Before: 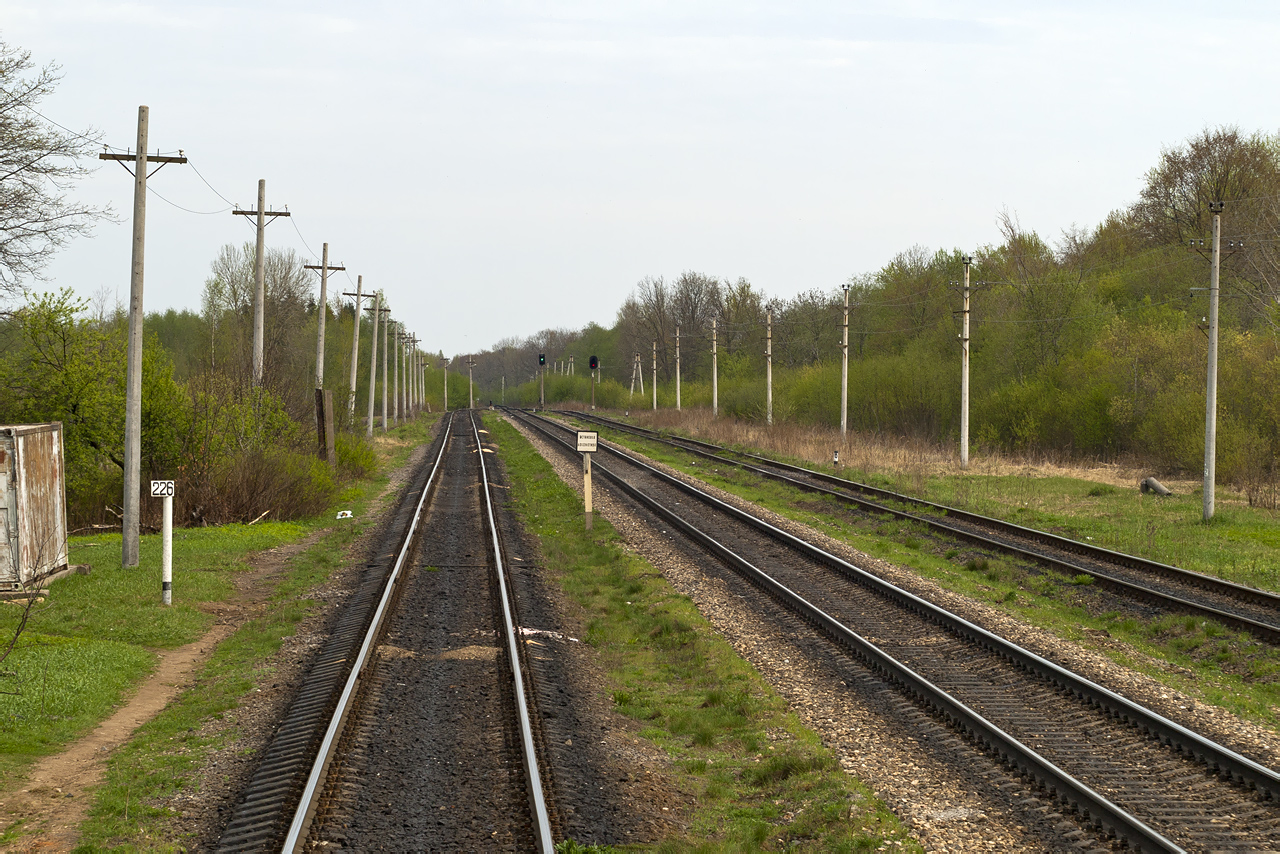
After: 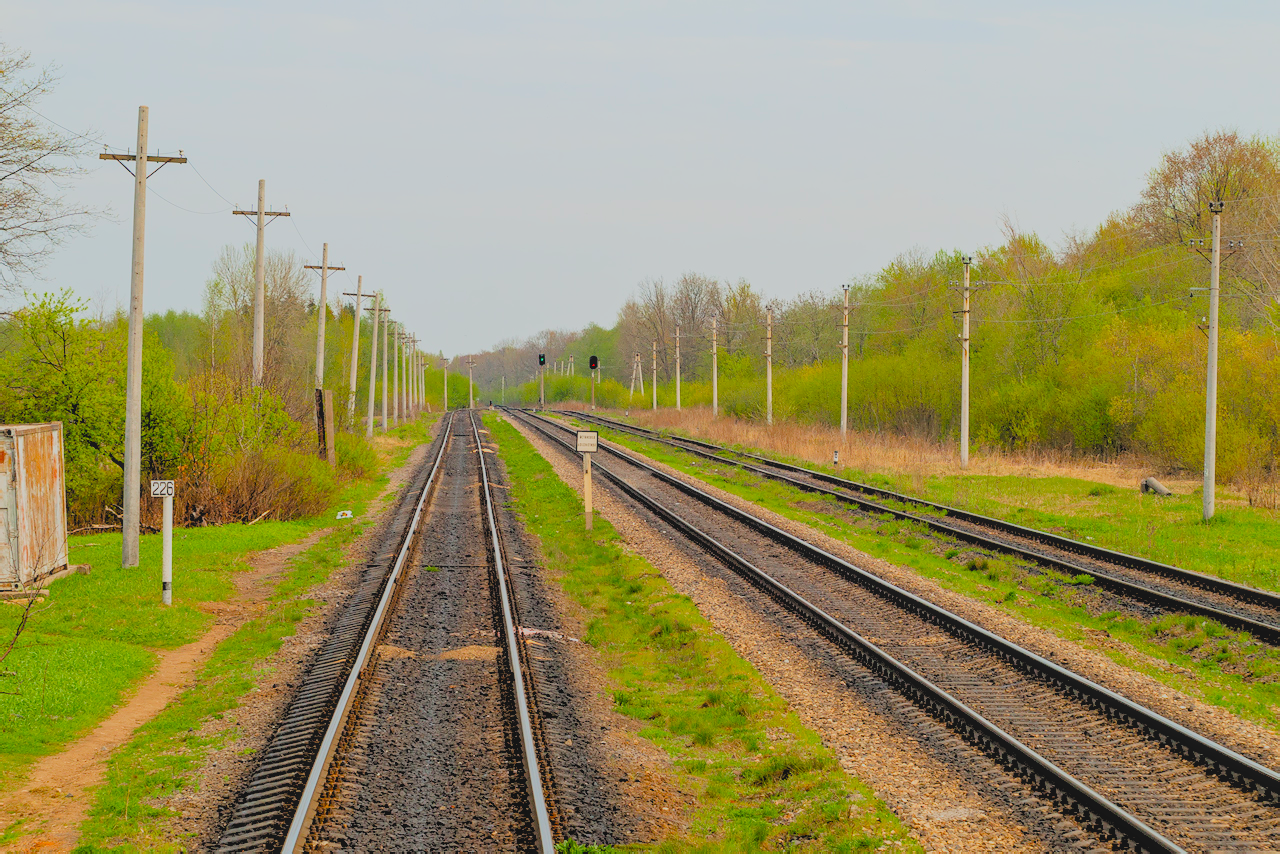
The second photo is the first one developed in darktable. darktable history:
local contrast: highlights 48%, shadows 0%, detail 100%
filmic rgb: white relative exposure 8 EV, threshold 3 EV, hardness 2.44, latitude 10.07%, contrast 0.72, highlights saturation mix 10%, shadows ↔ highlights balance 1.38%, color science v4 (2020), enable highlight reconstruction true
levels: levels [0.093, 0.434, 0.988]
